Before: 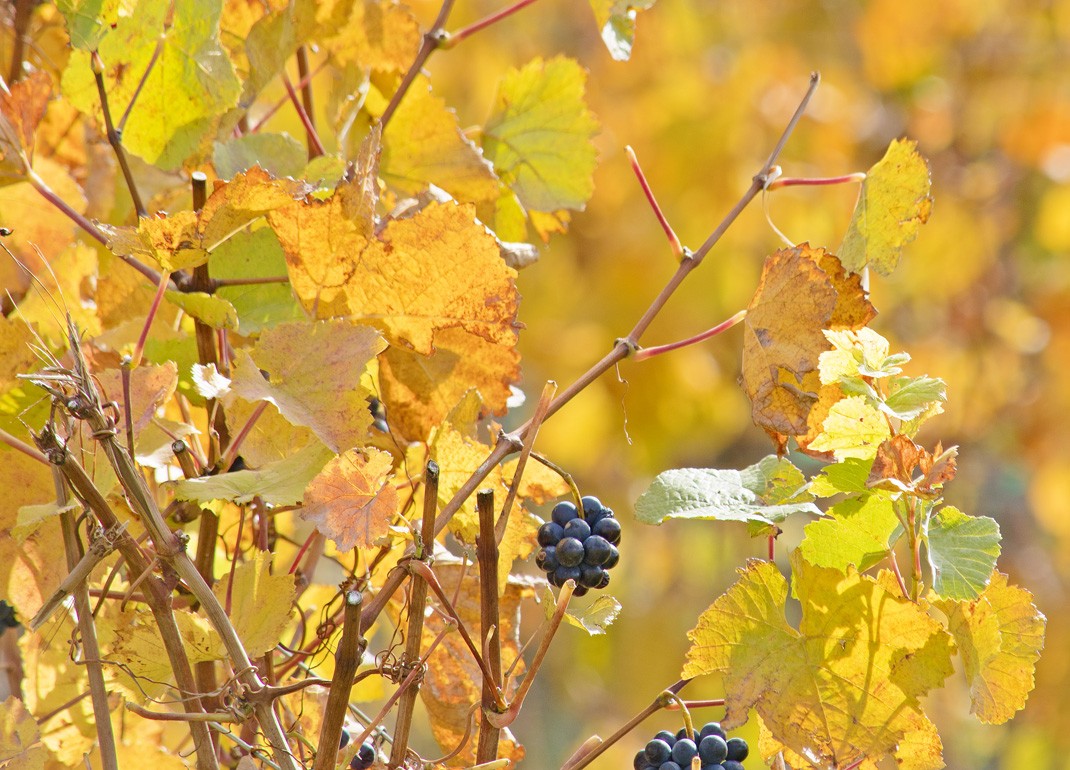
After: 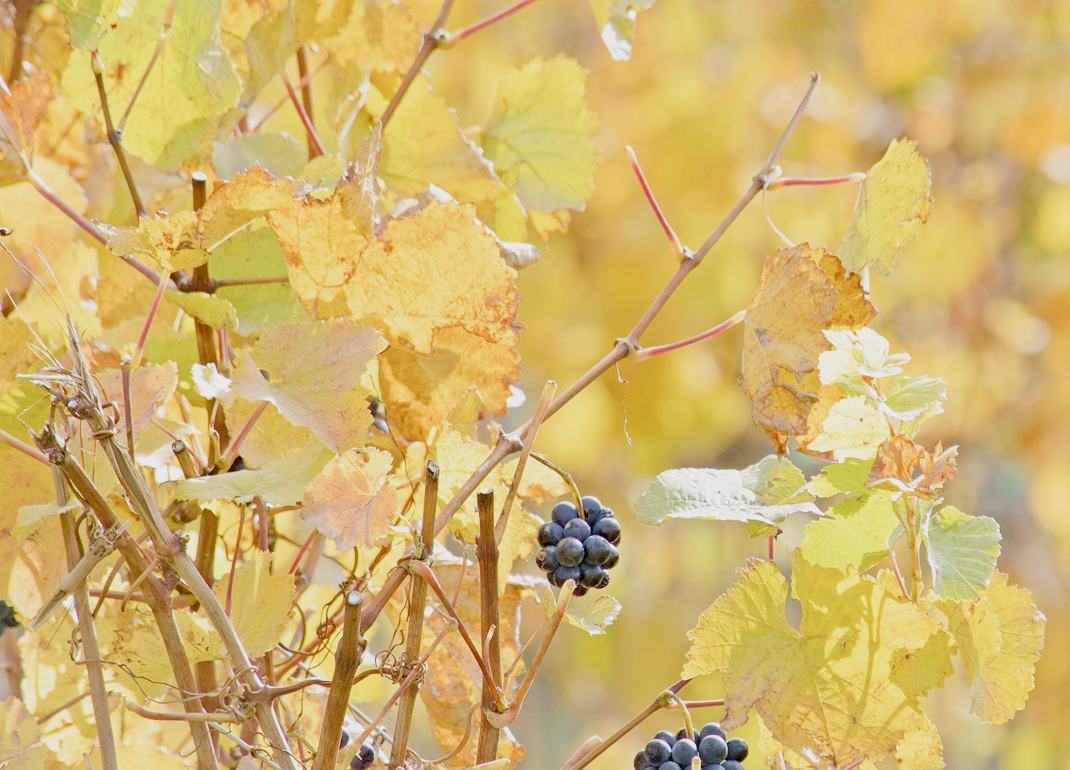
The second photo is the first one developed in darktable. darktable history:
tone equalizer: -8 EV -1.1 EV, -7 EV -0.979 EV, -6 EV -0.866 EV, -5 EV -0.591 EV, -3 EV 0.59 EV, -2 EV 0.844 EV, -1 EV 1 EV, +0 EV 1.08 EV
filmic rgb: black relative exposure -8.76 EV, white relative exposure 4.98 EV, threshold 3.02 EV, target black luminance 0%, hardness 3.77, latitude 66.14%, contrast 0.823, shadows ↔ highlights balance 19.91%, preserve chrominance no, color science v4 (2020), contrast in shadows soft, contrast in highlights soft, enable highlight reconstruction true
